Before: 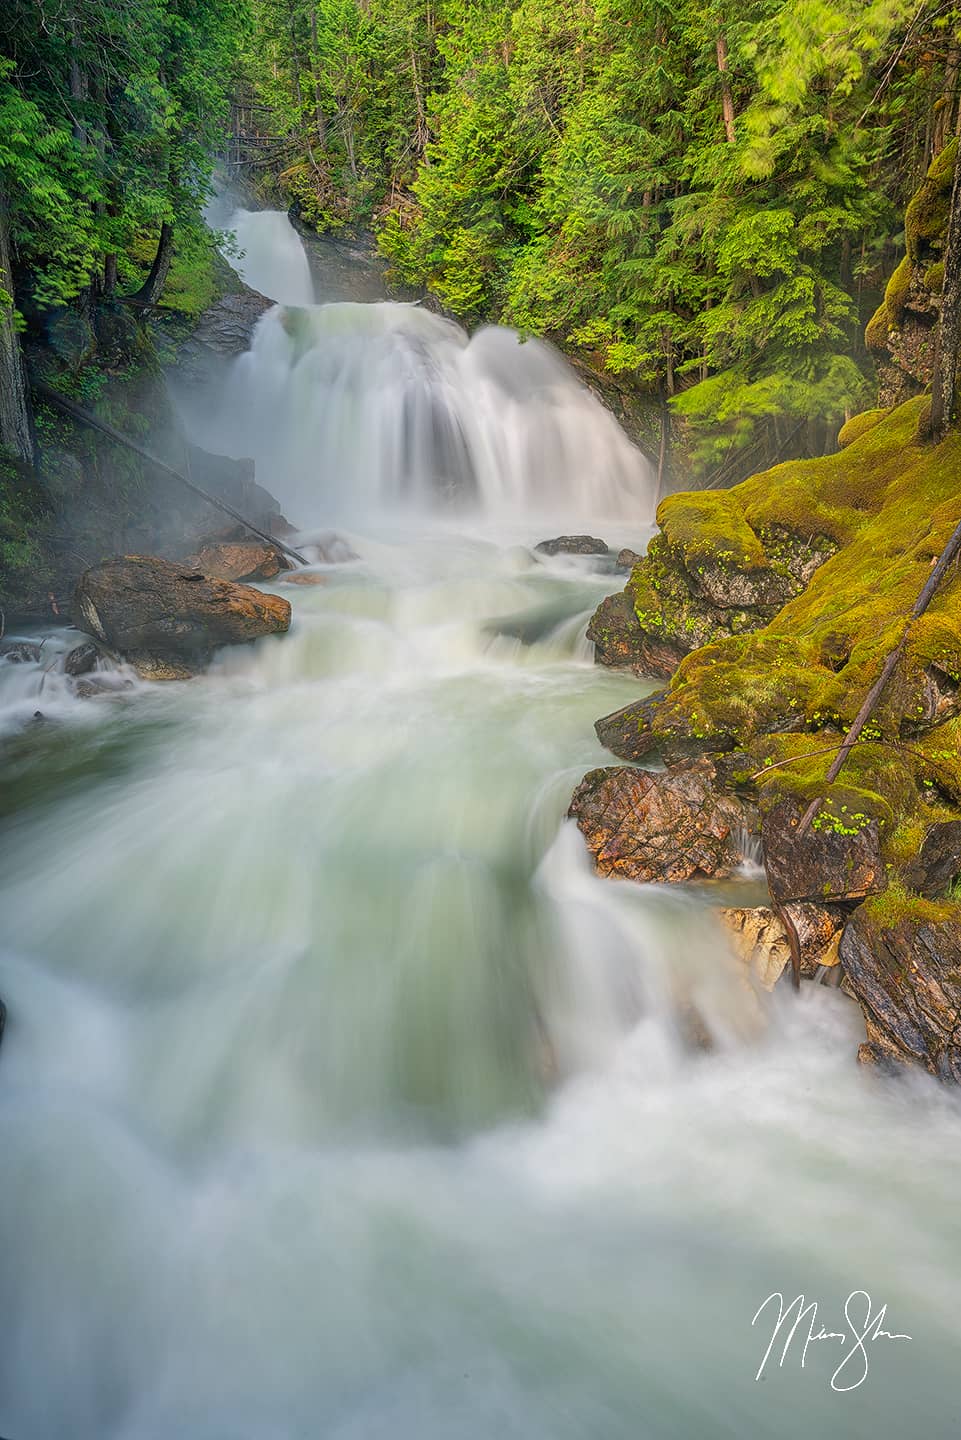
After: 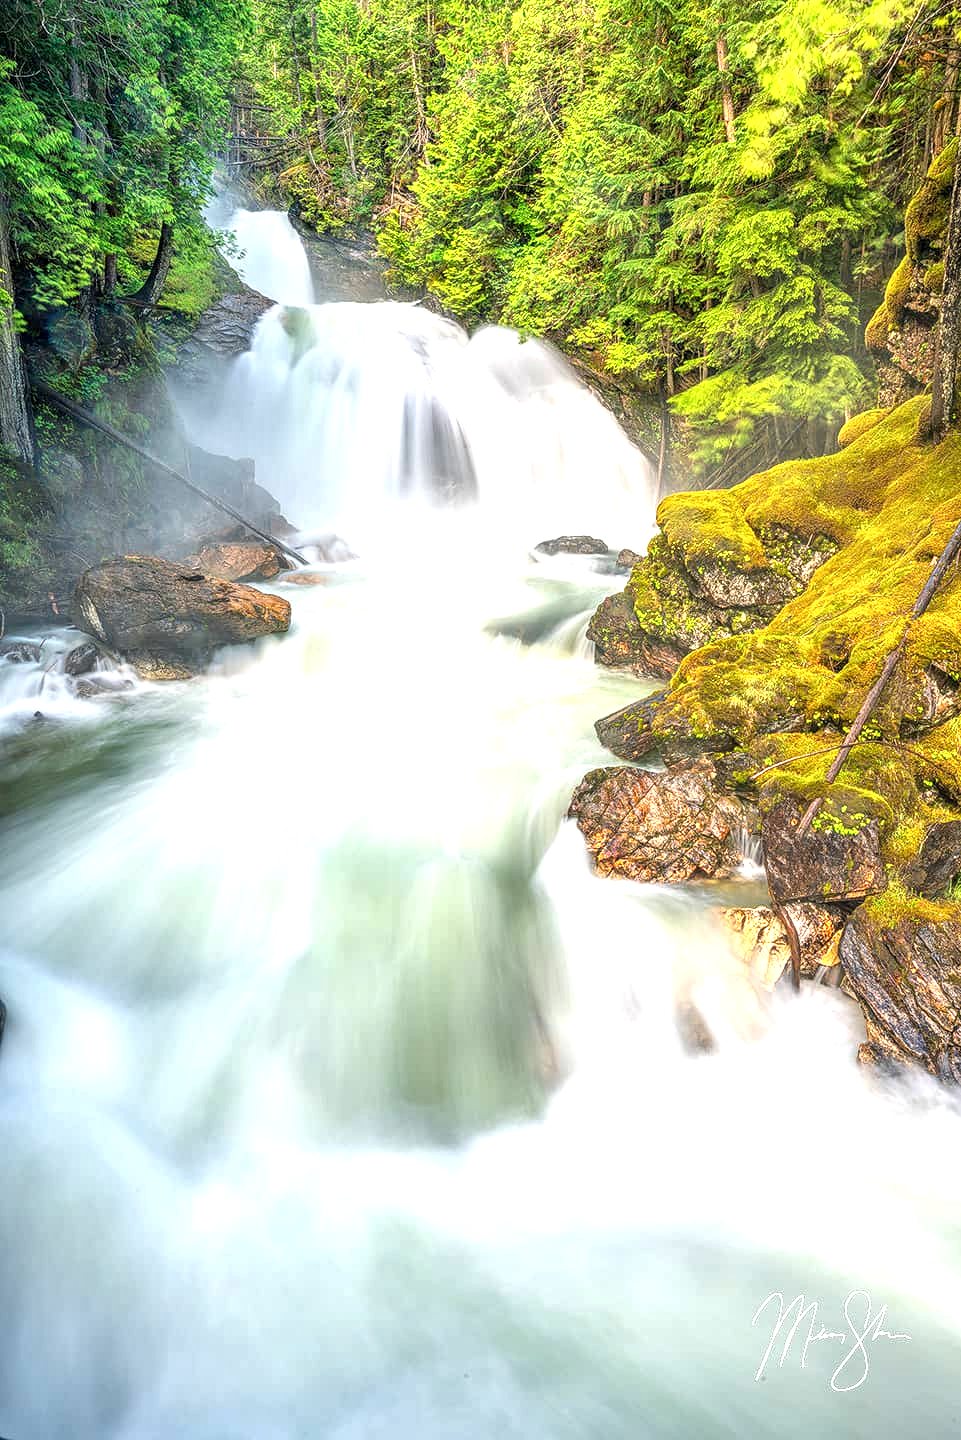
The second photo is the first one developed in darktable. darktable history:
local contrast: detail 139%
exposure: black level correction 0, exposure 1.187 EV, compensate highlight preservation false
